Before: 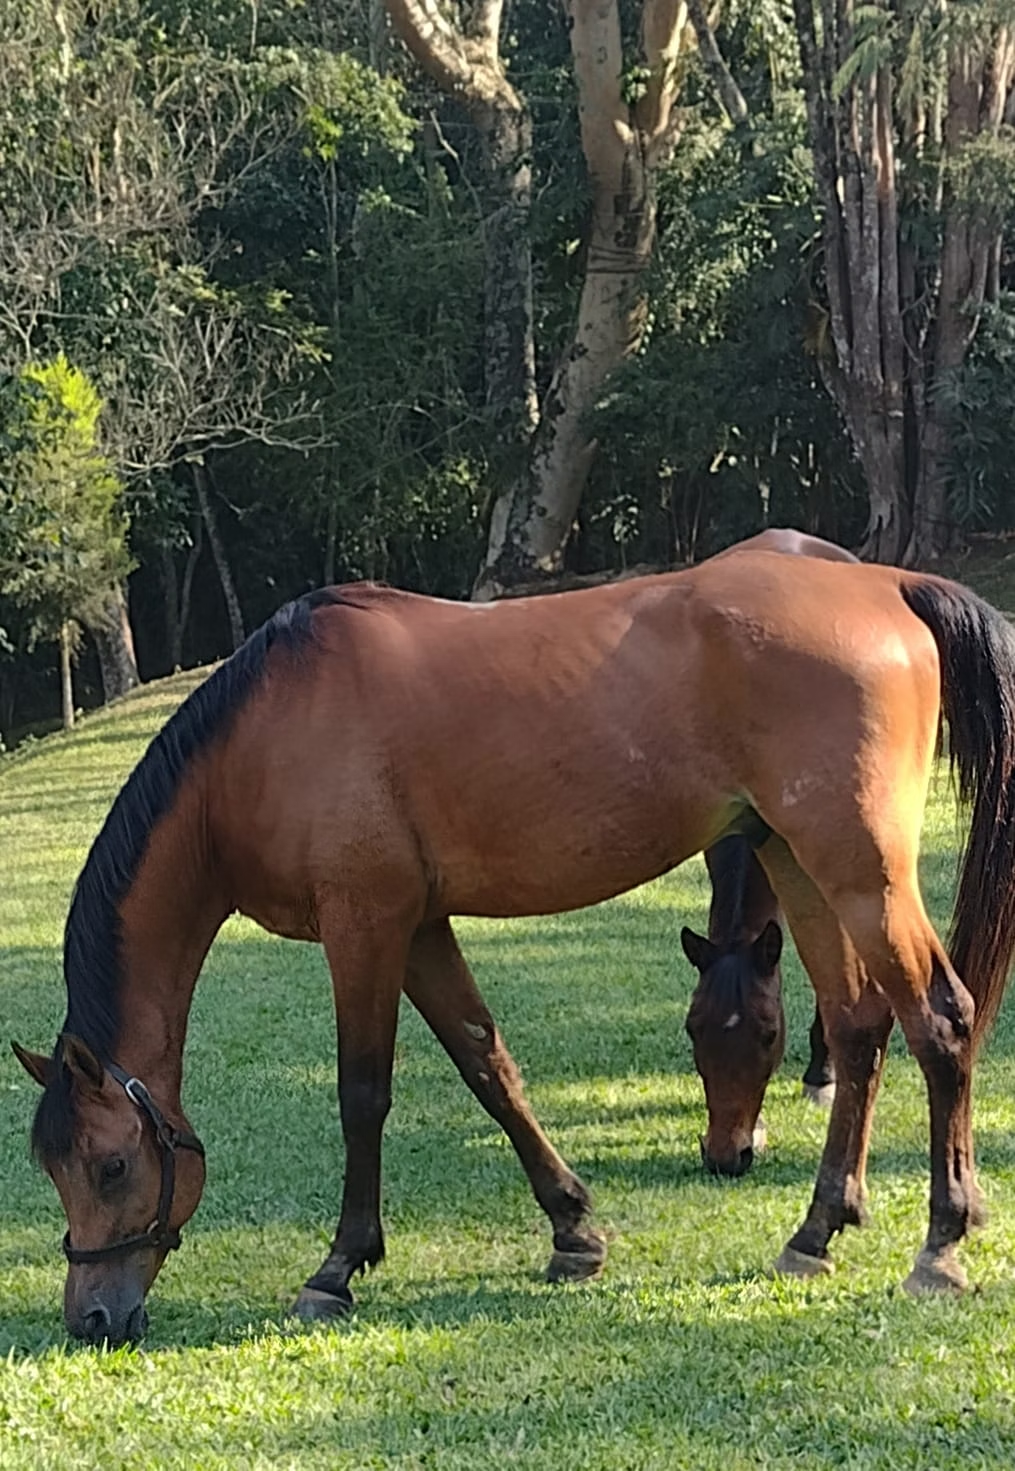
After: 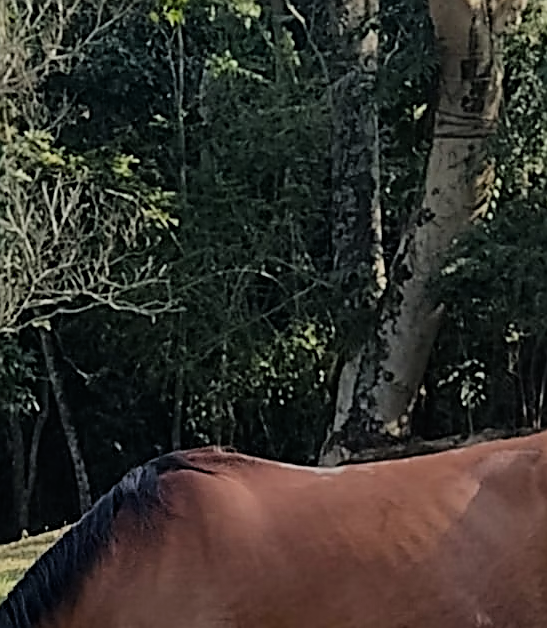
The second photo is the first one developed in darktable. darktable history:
crop: left 15.078%, top 9.181%, right 30.96%, bottom 48.072%
contrast brightness saturation: contrast 0.031, brightness -0.032
filmic rgb: black relative exposure -7.21 EV, white relative exposure 5.38 EV, hardness 3.02, color science v6 (2022)
sharpen: radius 1.421, amount 1.242, threshold 0.832
